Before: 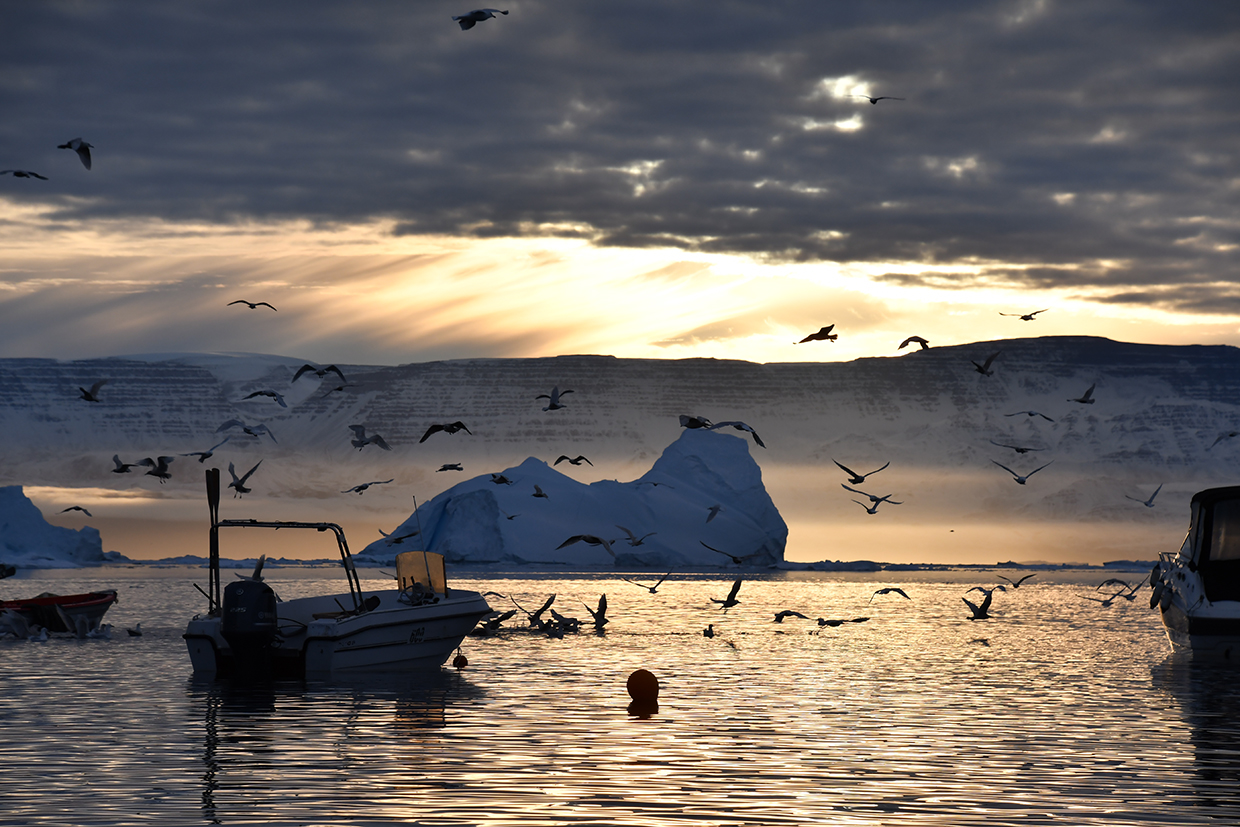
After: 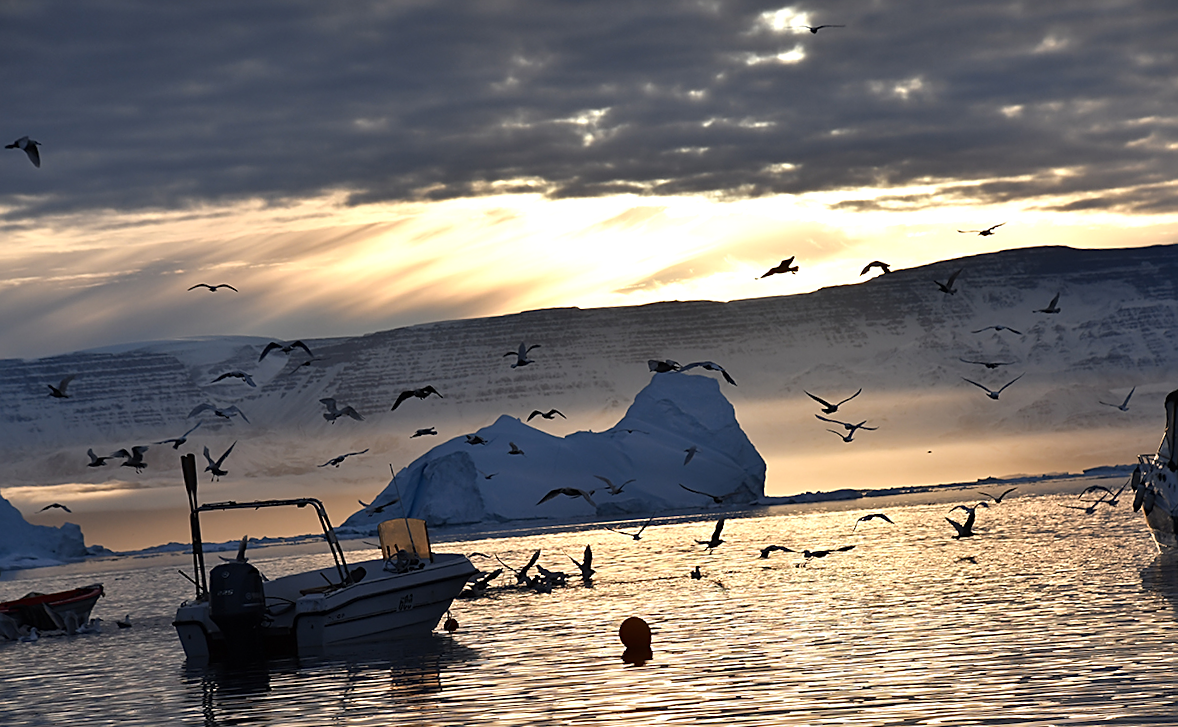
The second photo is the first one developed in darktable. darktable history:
sharpen: on, module defaults
contrast brightness saturation: saturation -0.05
rotate and perspective: rotation -5°, crop left 0.05, crop right 0.952, crop top 0.11, crop bottom 0.89
exposure: exposure 0.2 EV, compensate highlight preservation false
